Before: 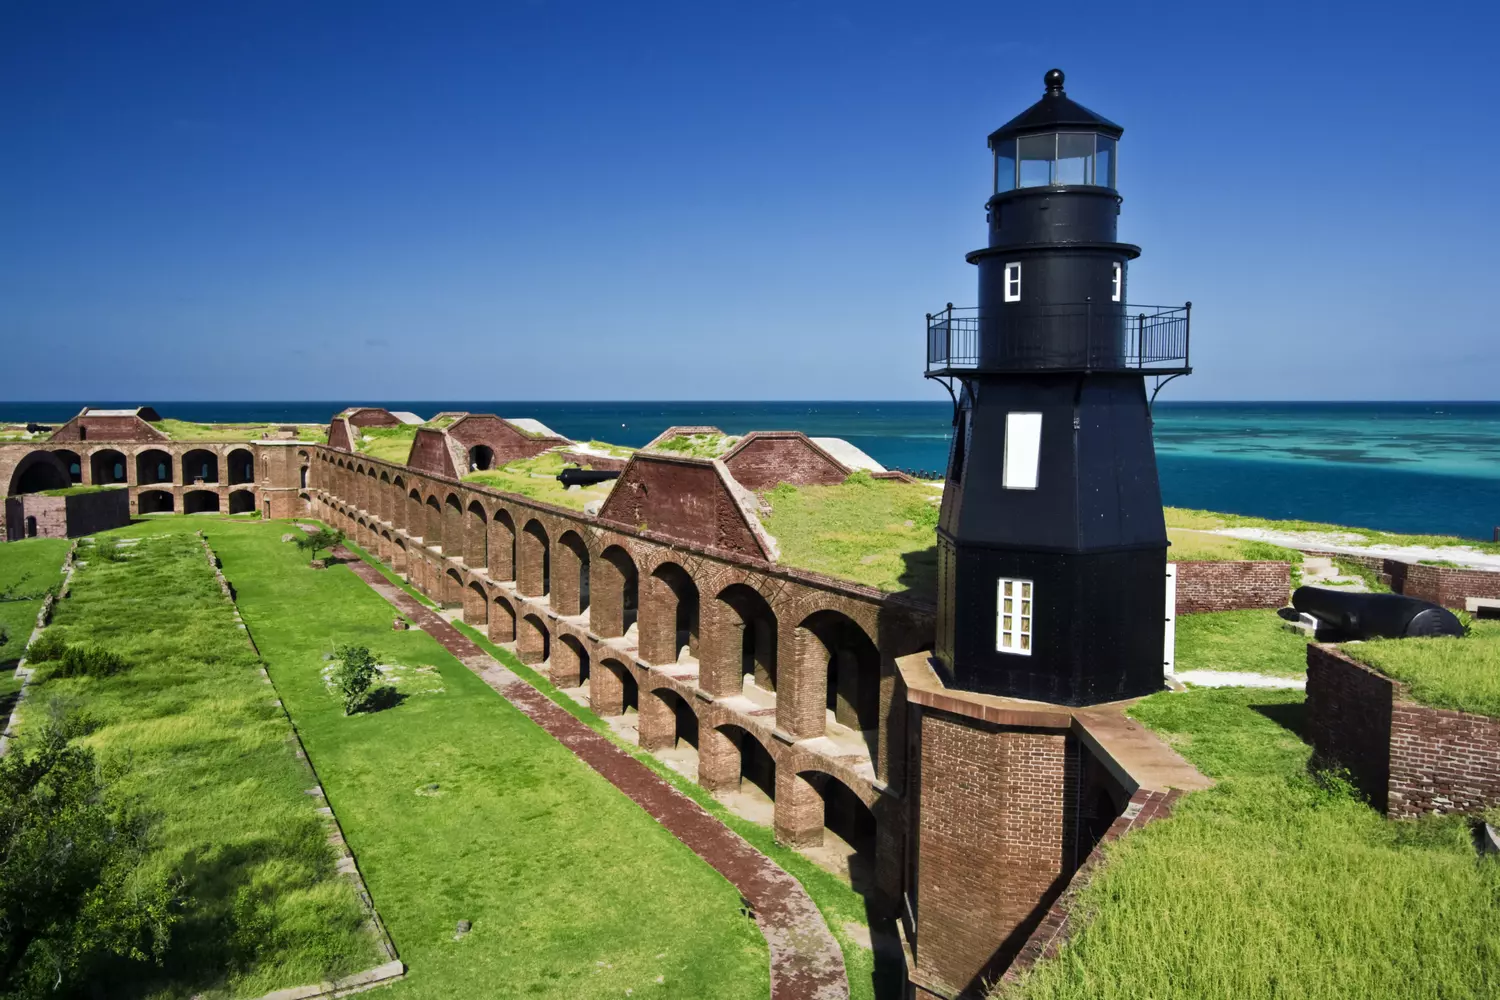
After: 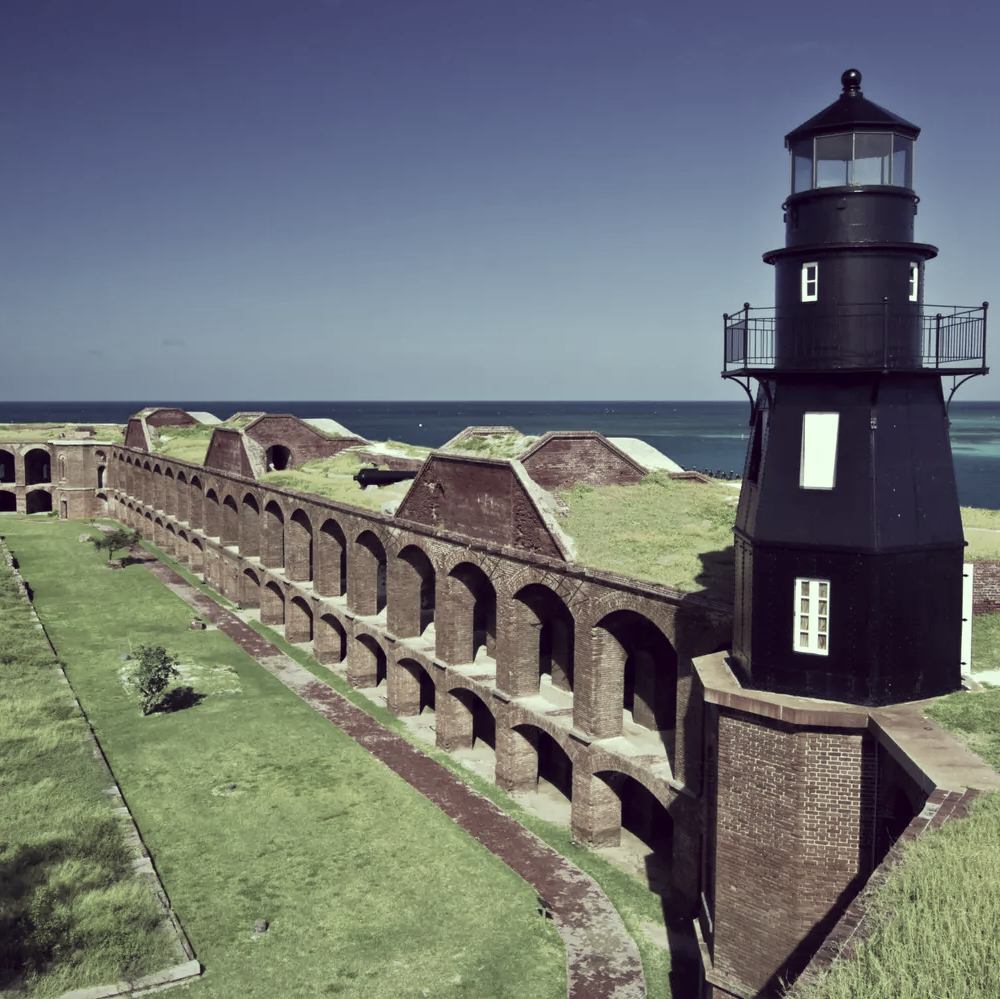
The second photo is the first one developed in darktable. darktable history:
crop and rotate: left 13.537%, right 19.796%
color correction: highlights a* -20.17, highlights b* 20.27, shadows a* 20.03, shadows b* -20.46, saturation 0.43
